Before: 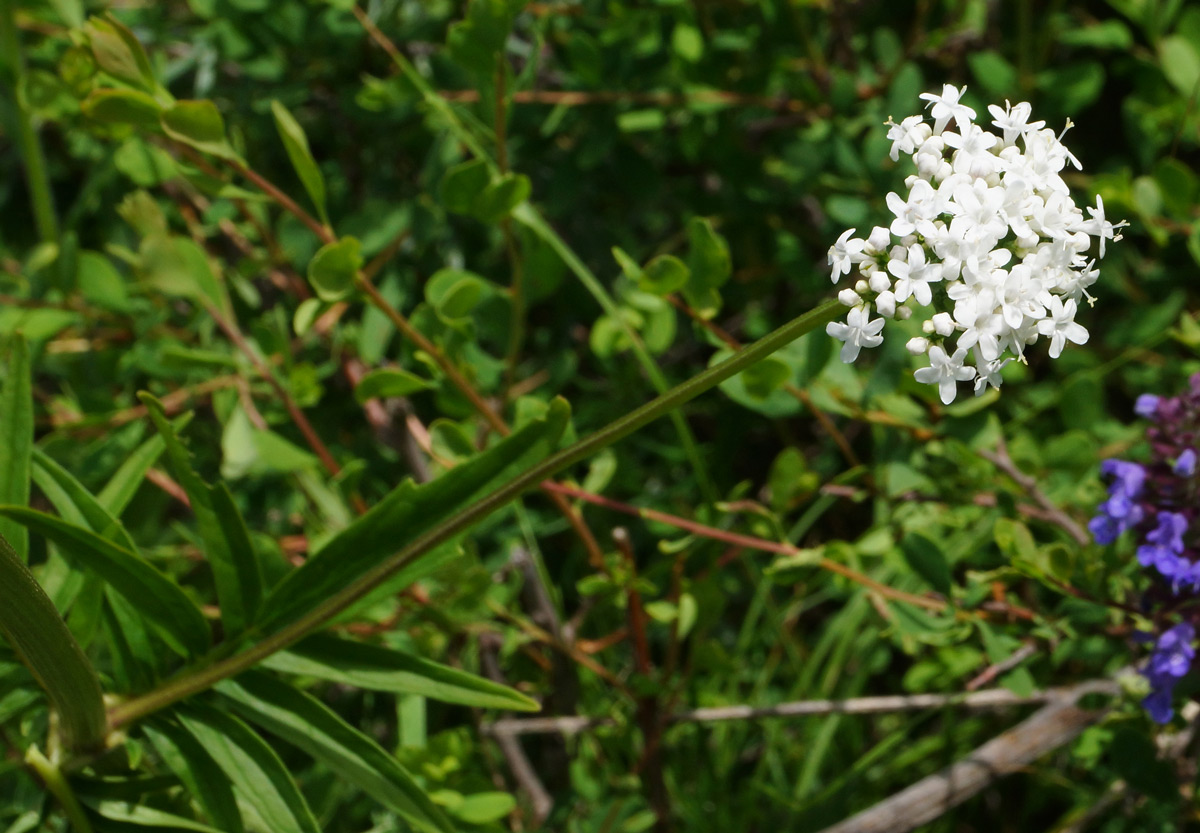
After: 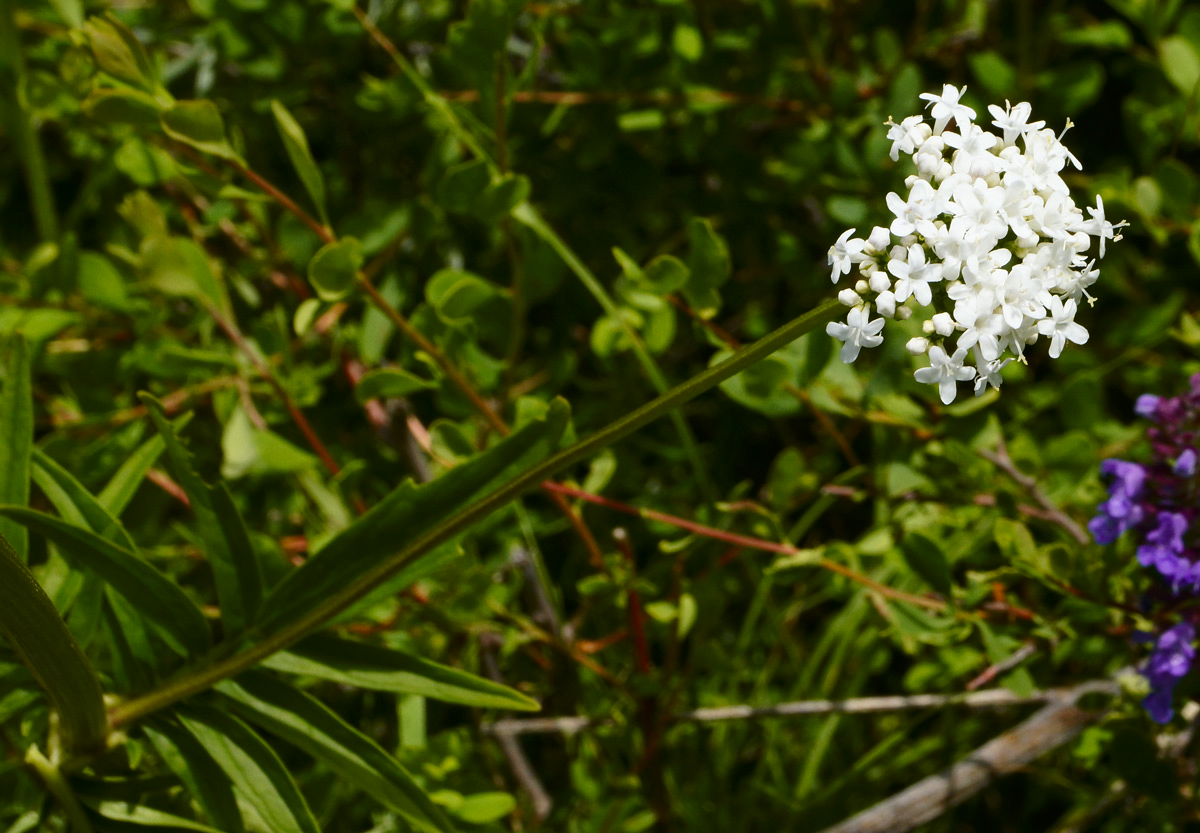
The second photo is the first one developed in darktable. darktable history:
tone curve: curves: ch0 [(0, 0) (0.227, 0.17) (0.766, 0.774) (1, 1)]; ch1 [(0, 0) (0.114, 0.127) (0.437, 0.452) (0.498, 0.495) (0.579, 0.602) (1, 1)]; ch2 [(0, 0) (0.233, 0.259) (0.493, 0.492) (0.568, 0.596) (1, 1)], color space Lab, independent channels, preserve colors none
